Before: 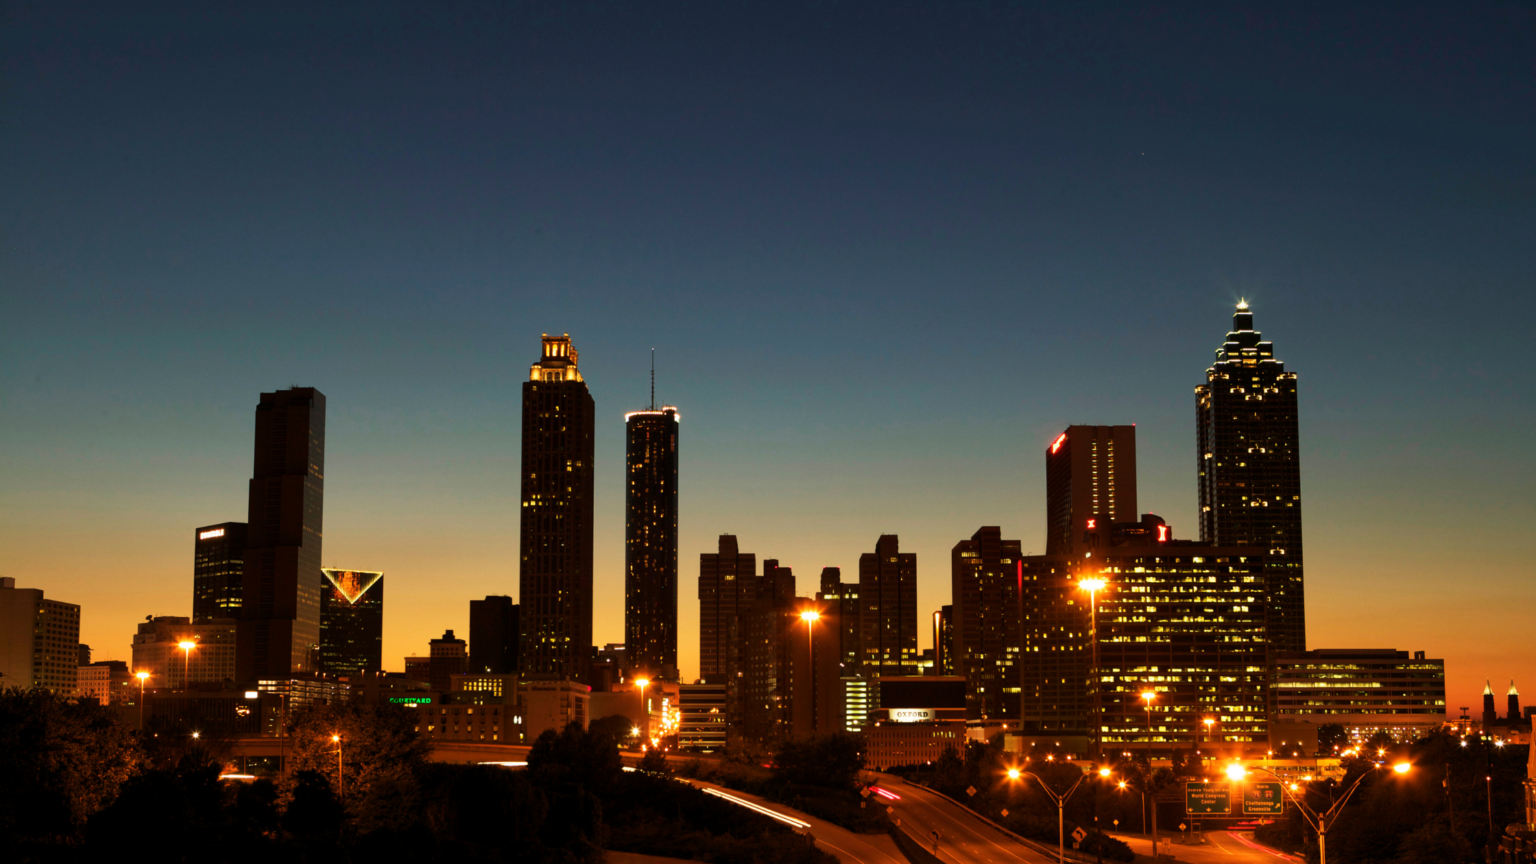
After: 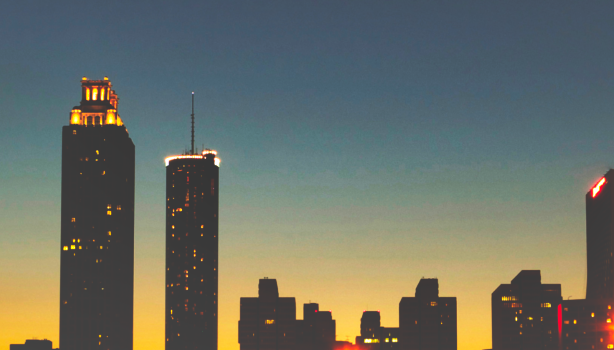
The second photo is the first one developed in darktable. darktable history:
base curve: curves: ch0 [(0, 0.036) (0.007, 0.037) (0.604, 0.887) (1, 1)], preserve colors none
local contrast: mode bilateral grid, contrast 21, coarseness 50, detail 132%, midtone range 0.2
crop: left 29.976%, top 29.646%, right 30.002%, bottom 29.829%
shadows and highlights: on, module defaults
